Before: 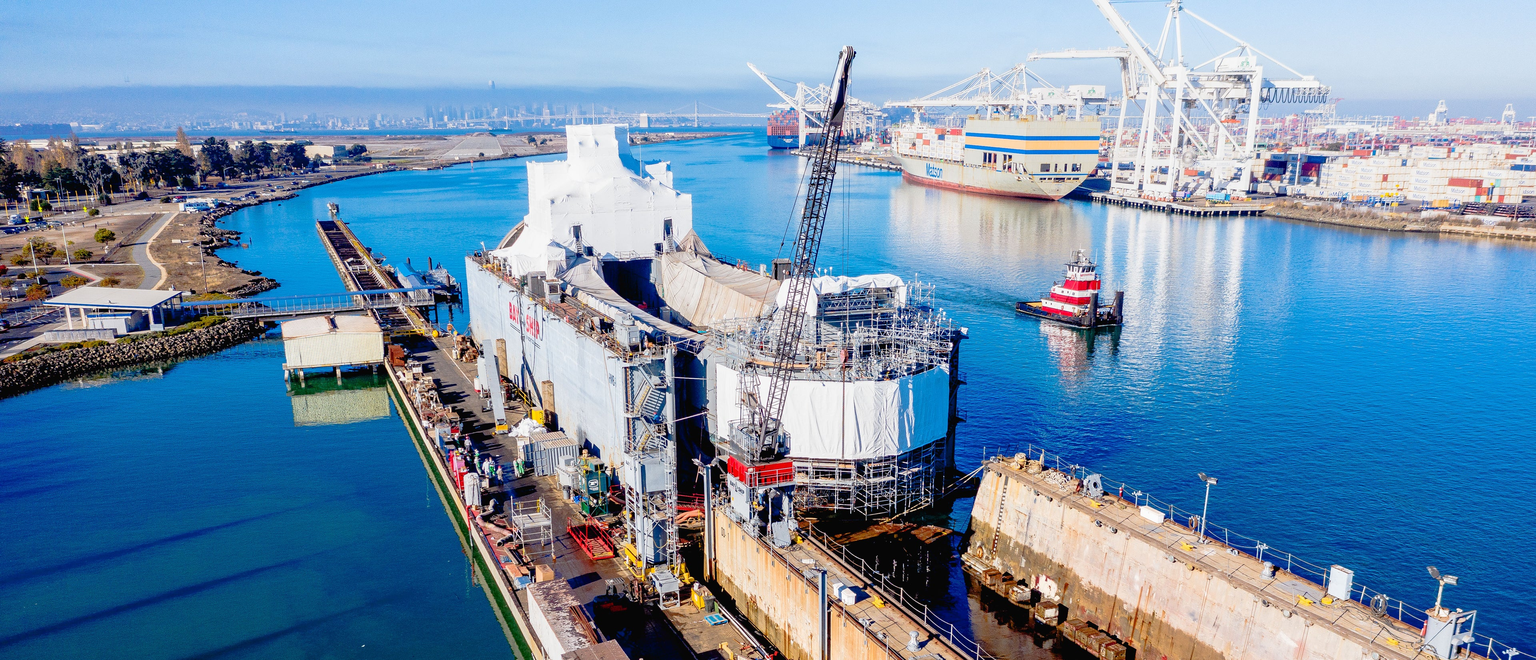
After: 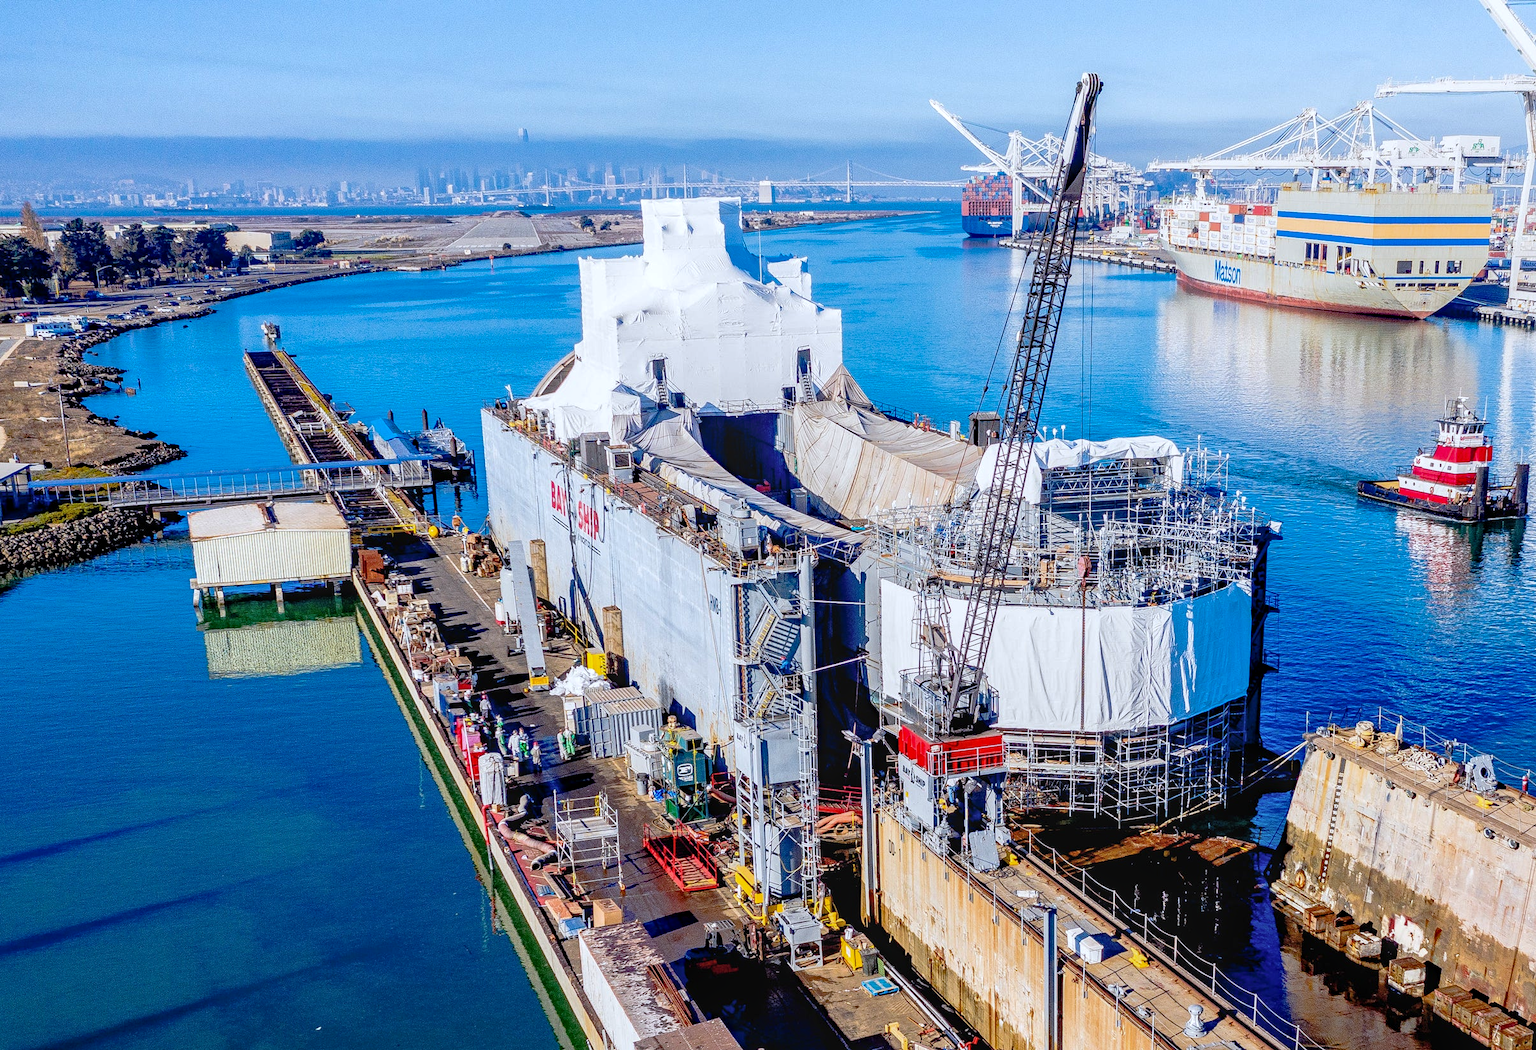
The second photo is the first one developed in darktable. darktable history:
local contrast: on, module defaults
white balance: red 0.967, blue 1.049
shadows and highlights: shadows 25, highlights -25
crop: left 10.644%, right 26.528%
haze removal: compatibility mode true, adaptive false
